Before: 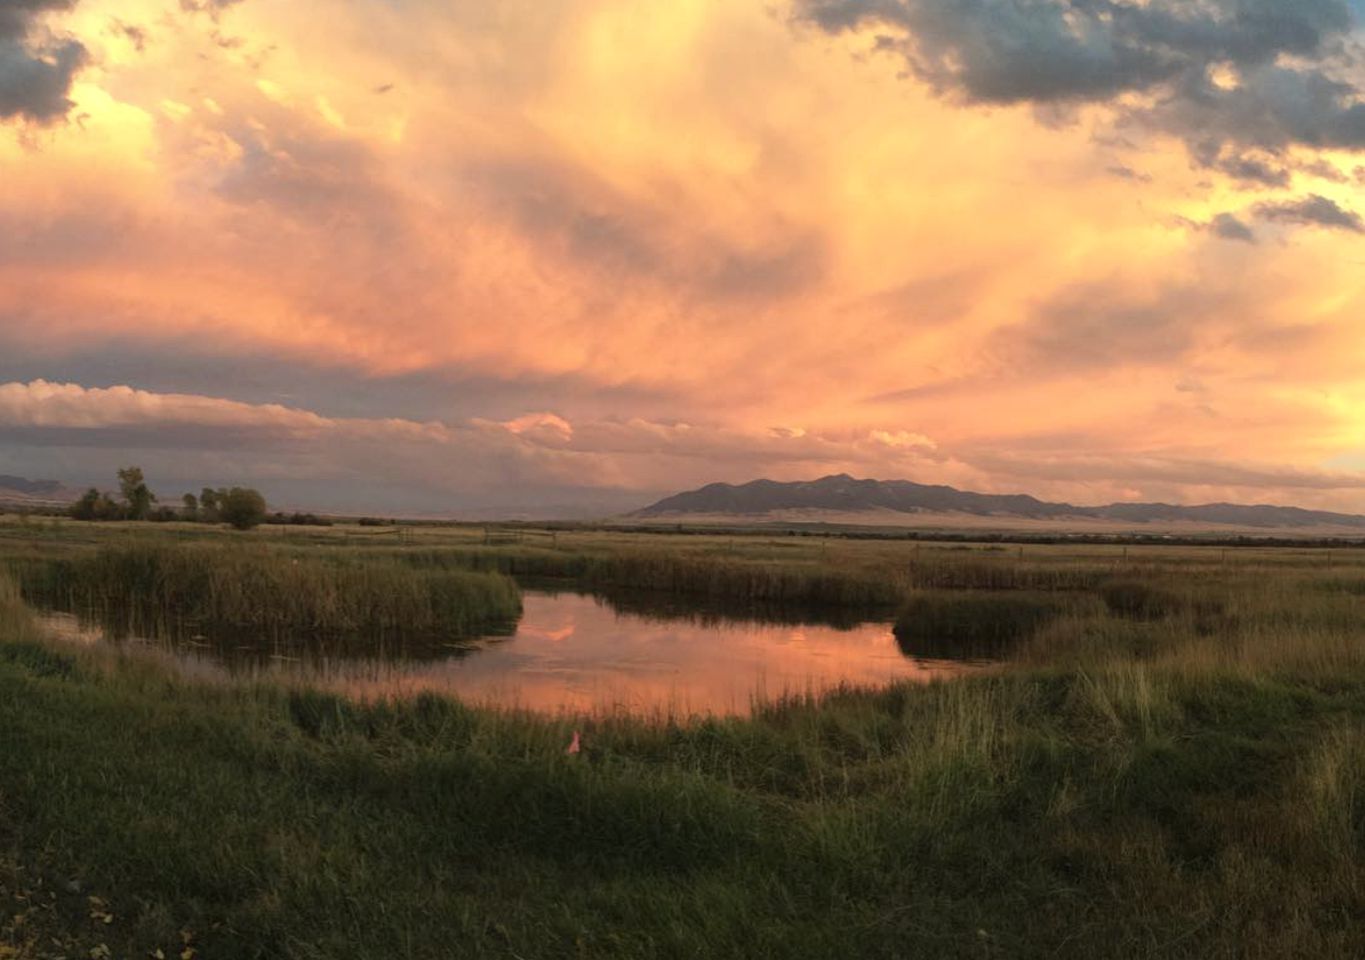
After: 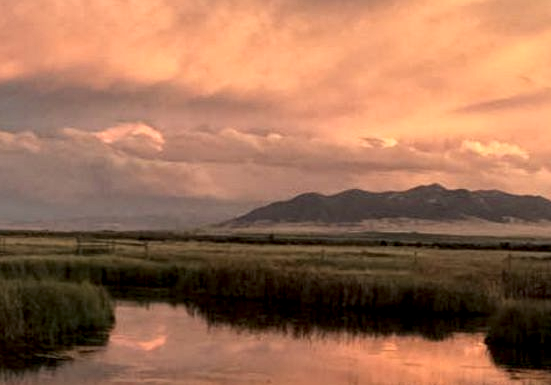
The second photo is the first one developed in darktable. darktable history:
crop: left 29.939%, top 30.27%, right 29.685%, bottom 29.574%
local contrast: highlights 21%, shadows 72%, detail 170%
